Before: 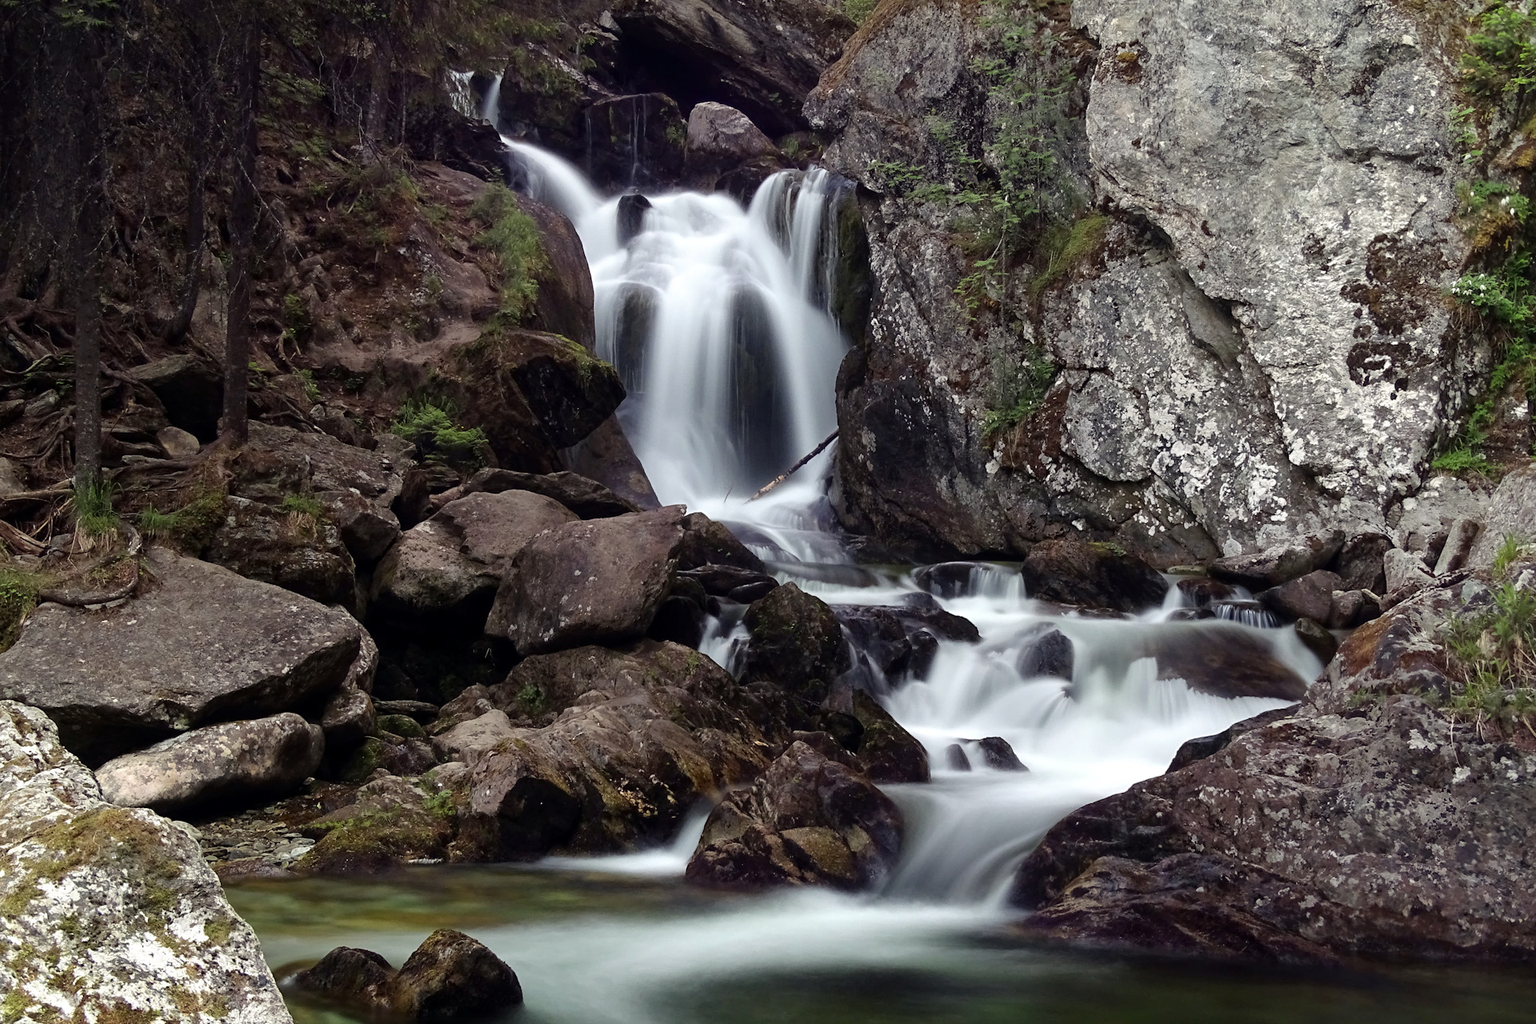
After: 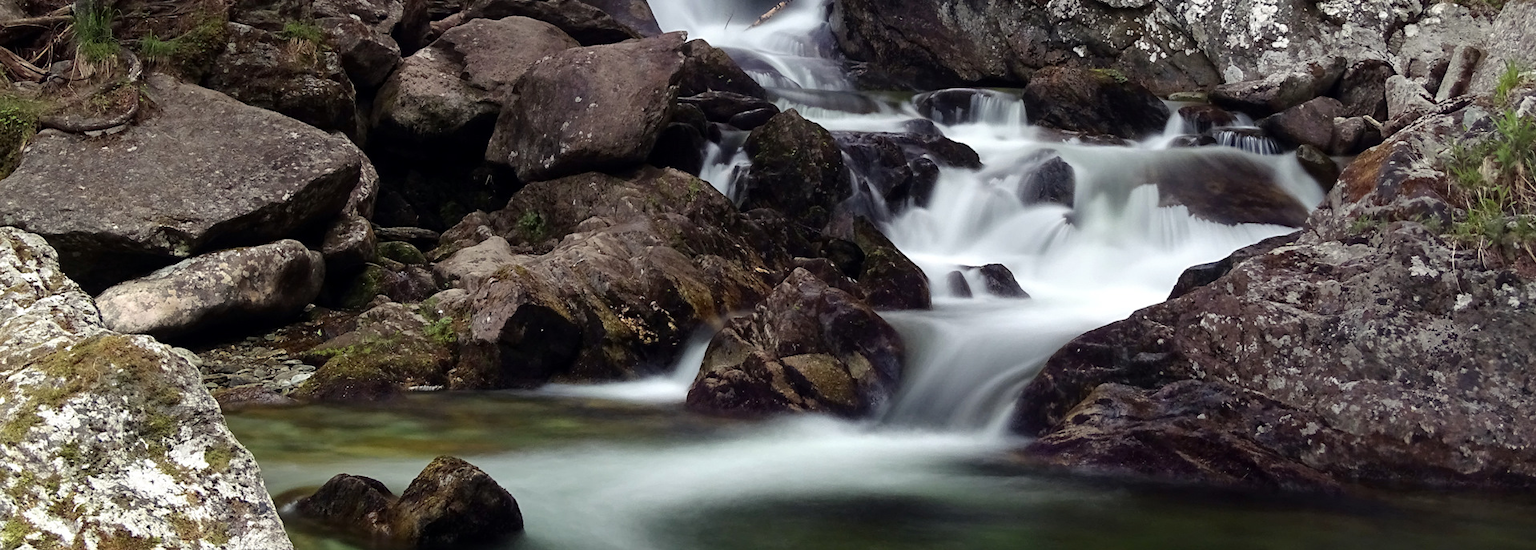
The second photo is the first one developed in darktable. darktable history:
color correction: highlights b* 0.008
crop and rotate: top 46.299%, right 0.103%
